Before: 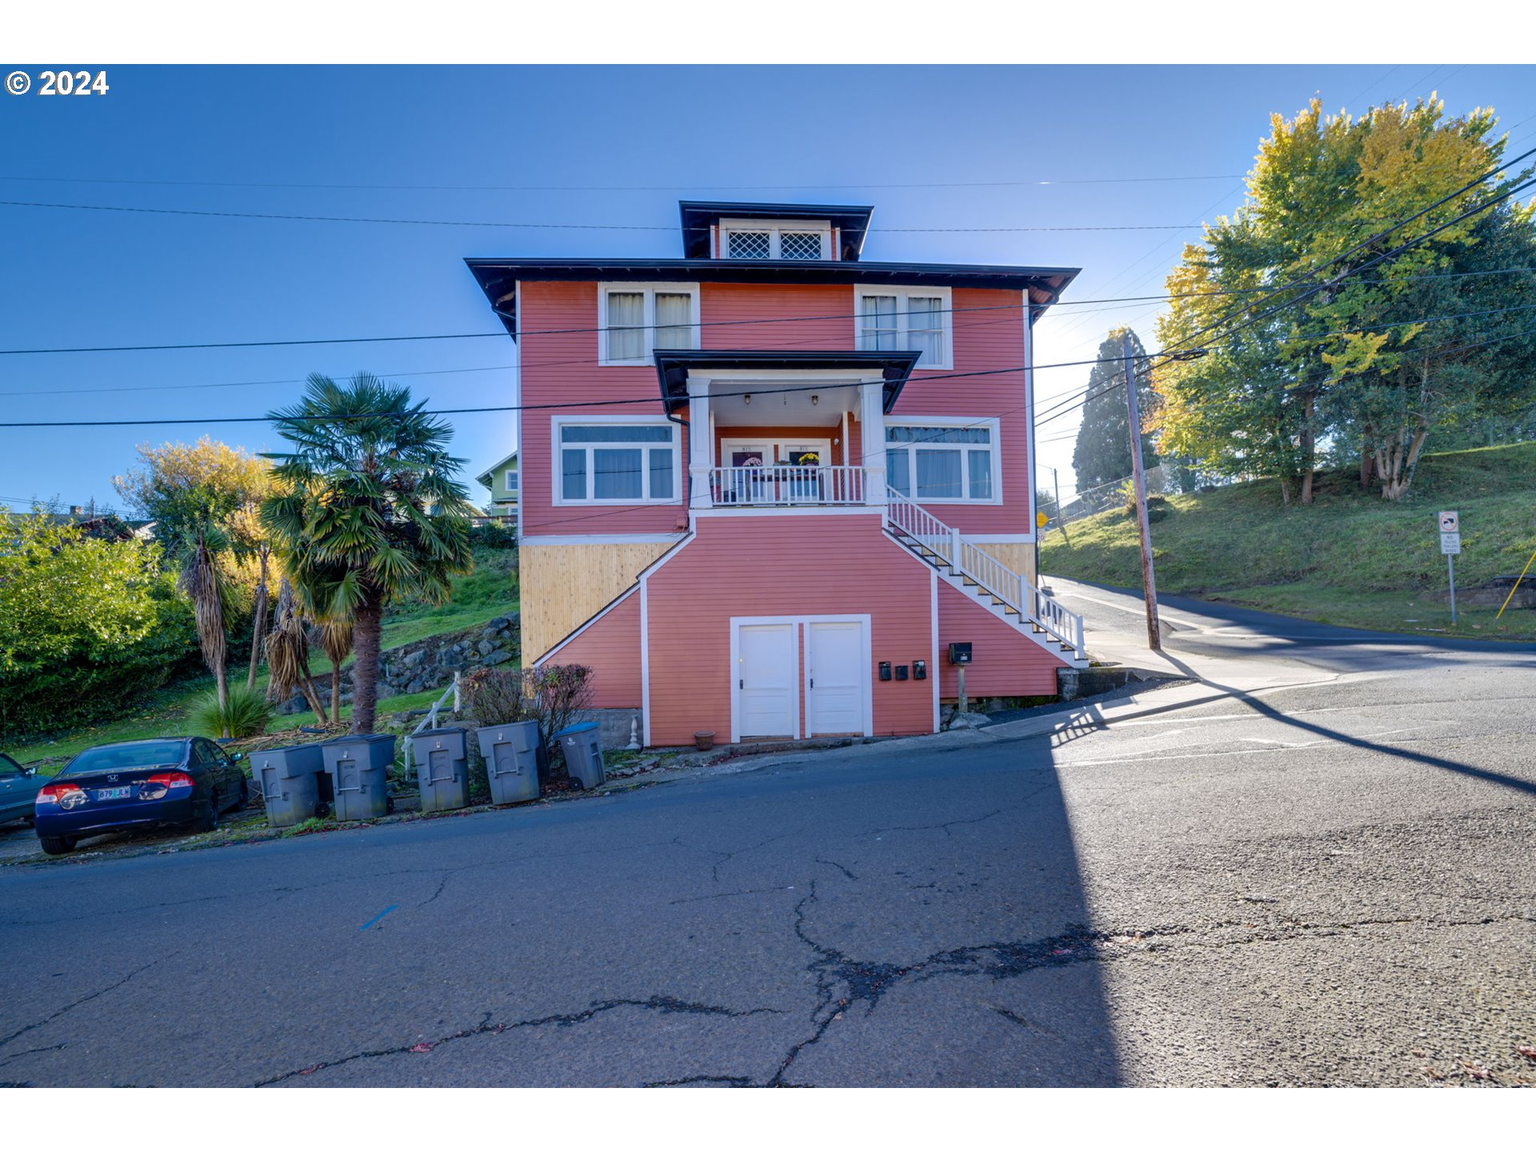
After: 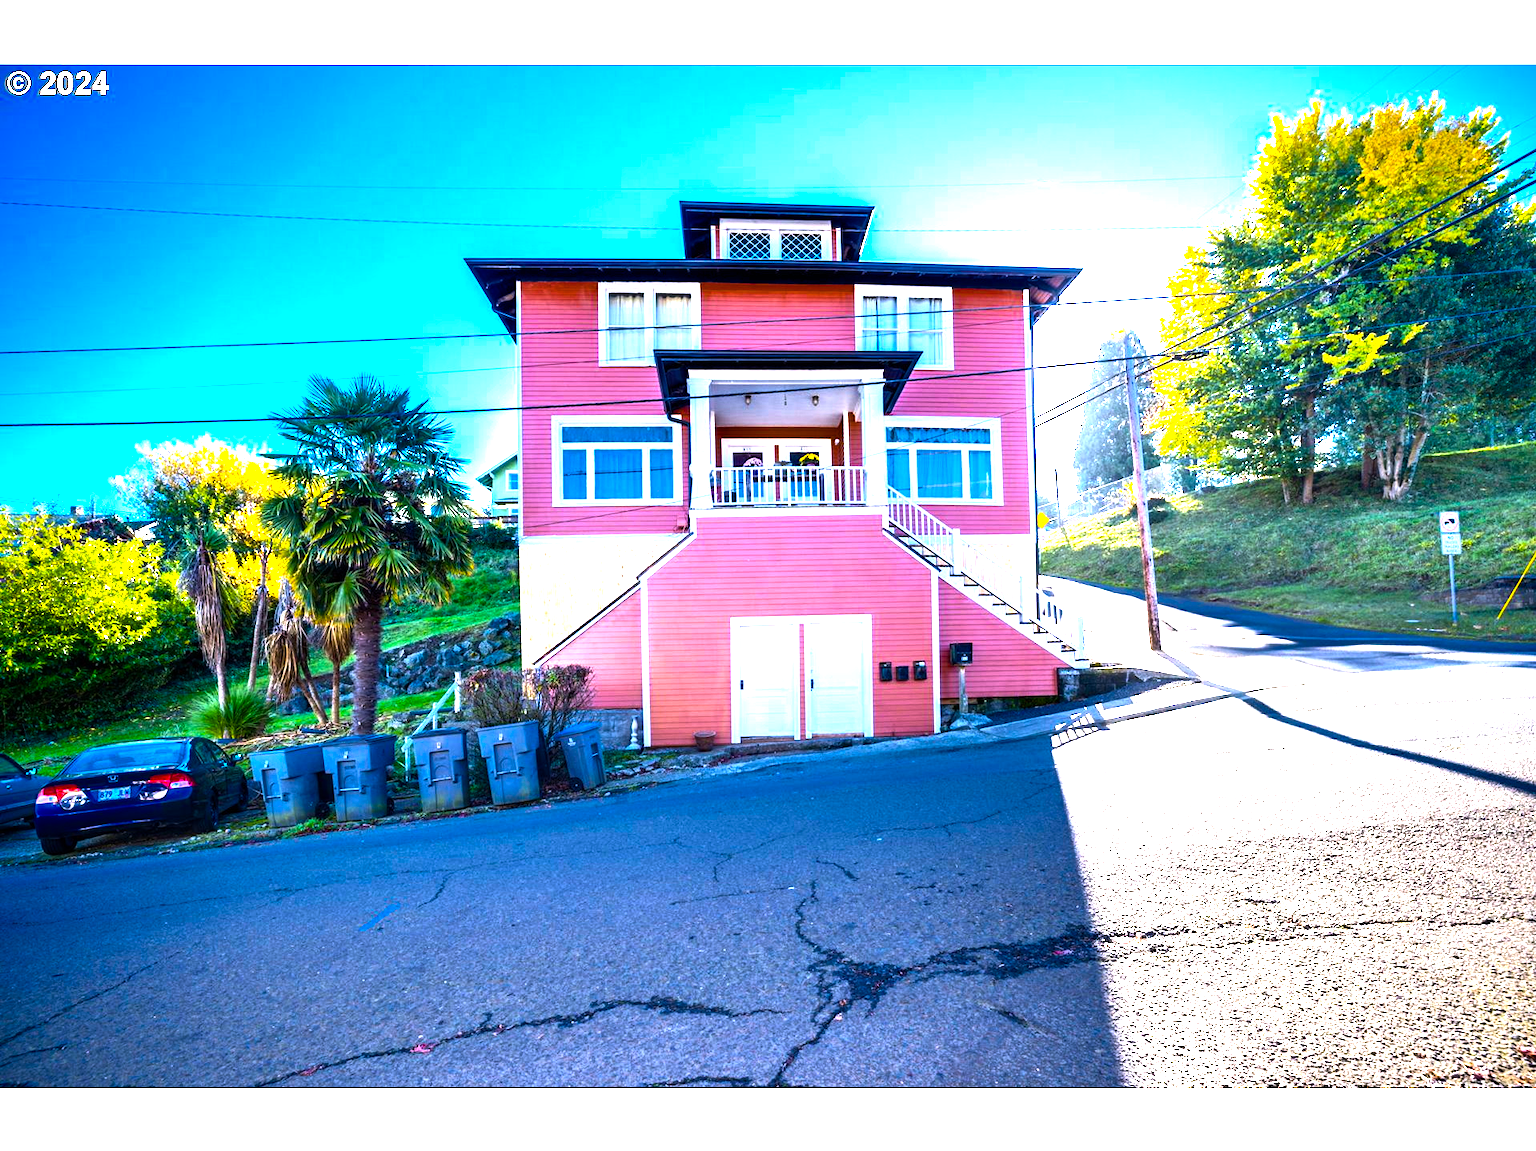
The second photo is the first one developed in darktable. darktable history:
vignetting: fall-off radius 60.95%, brightness -0.99, saturation 0.494
crop: left 0.006%
color balance rgb: highlights gain › chroma 2.024%, highlights gain › hue 290.66°, perceptual saturation grading › global saturation 35.48%, perceptual brilliance grading › global brilliance 29.673%, perceptual brilliance grading › highlights 49.329%, perceptual brilliance grading › mid-tones 49.351%, perceptual brilliance grading › shadows -22.297%, global vibrance 34.813%
